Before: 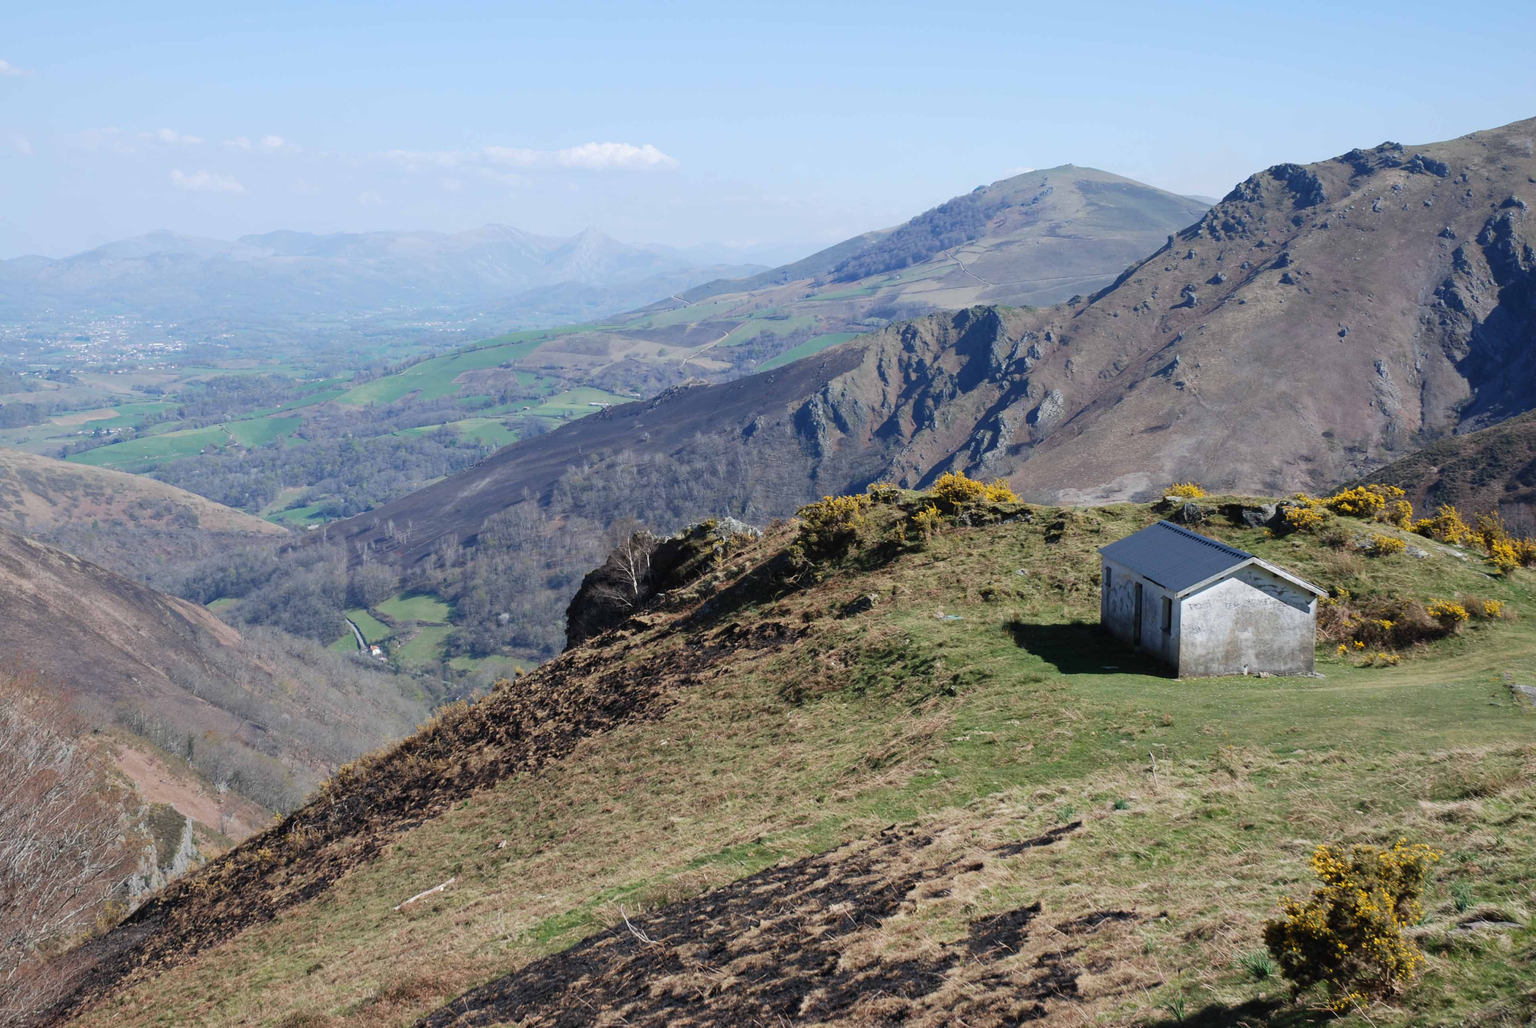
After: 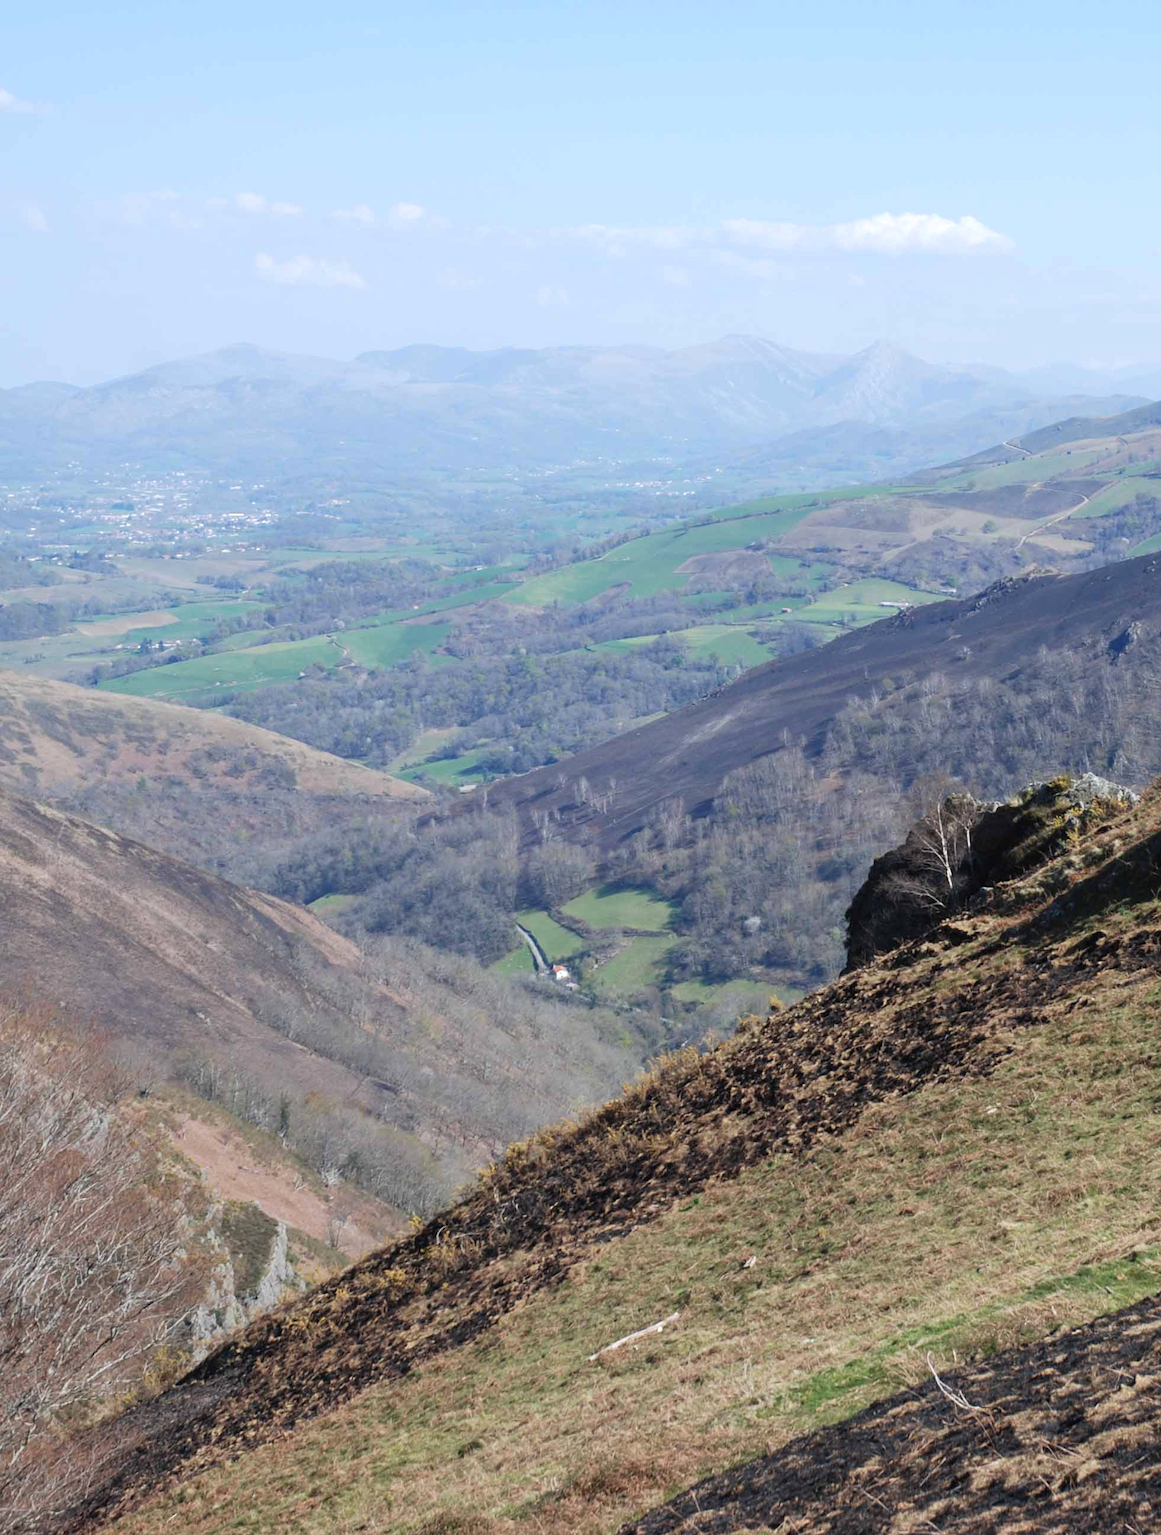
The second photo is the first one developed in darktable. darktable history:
exposure: exposure 0.202 EV, compensate highlight preservation false
crop and rotate: left 0.063%, top 0%, right 49.312%
